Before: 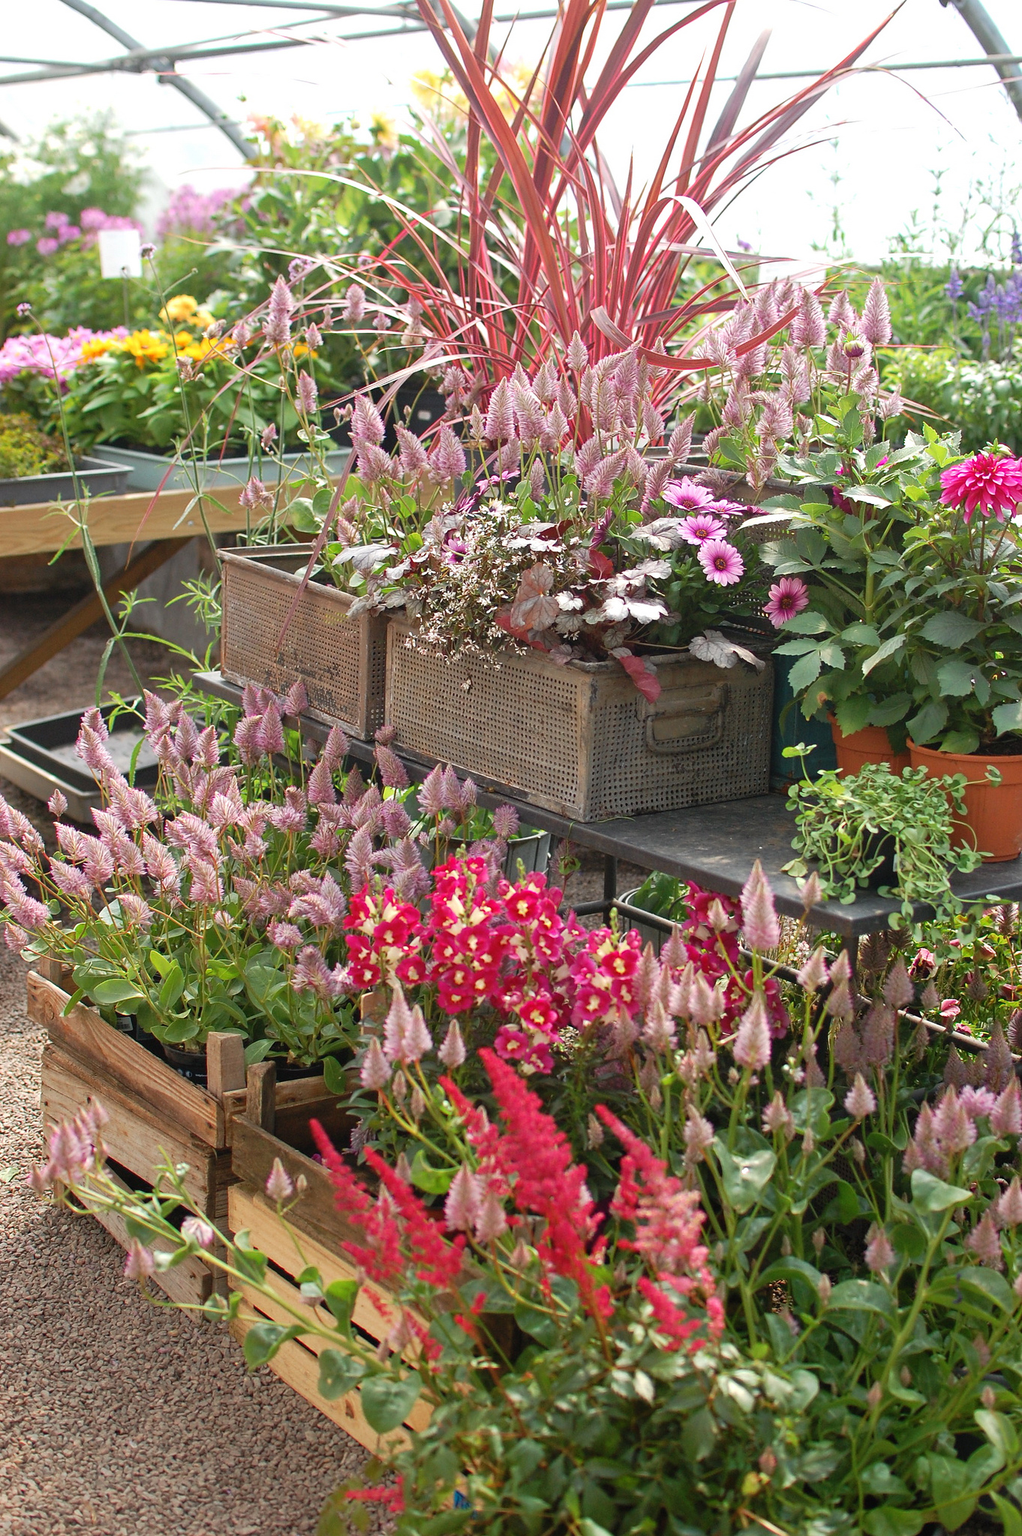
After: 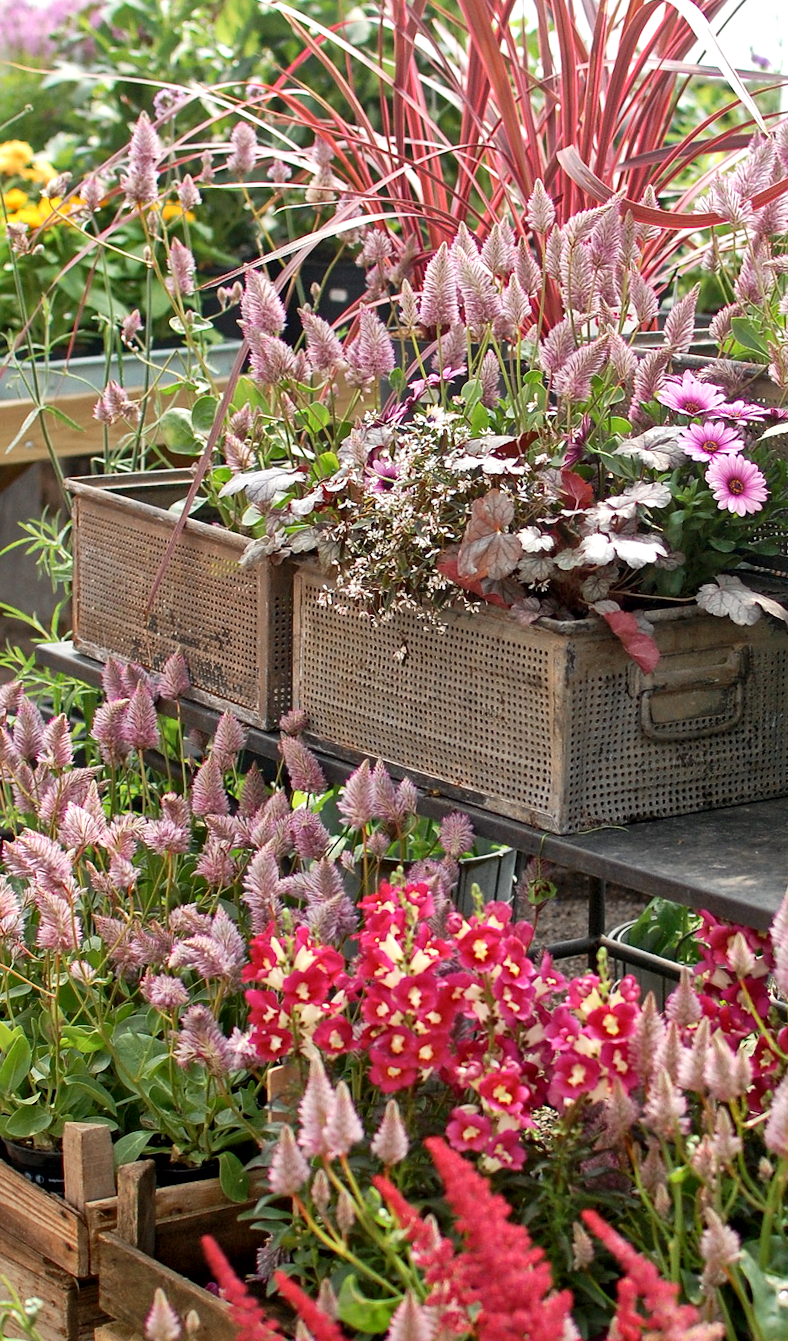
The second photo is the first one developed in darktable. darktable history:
crop: left 16.202%, top 11.208%, right 26.045%, bottom 20.557%
rotate and perspective: rotation -1°, crop left 0.011, crop right 0.989, crop top 0.025, crop bottom 0.975
local contrast: mode bilateral grid, contrast 20, coarseness 20, detail 150%, midtone range 0.2
